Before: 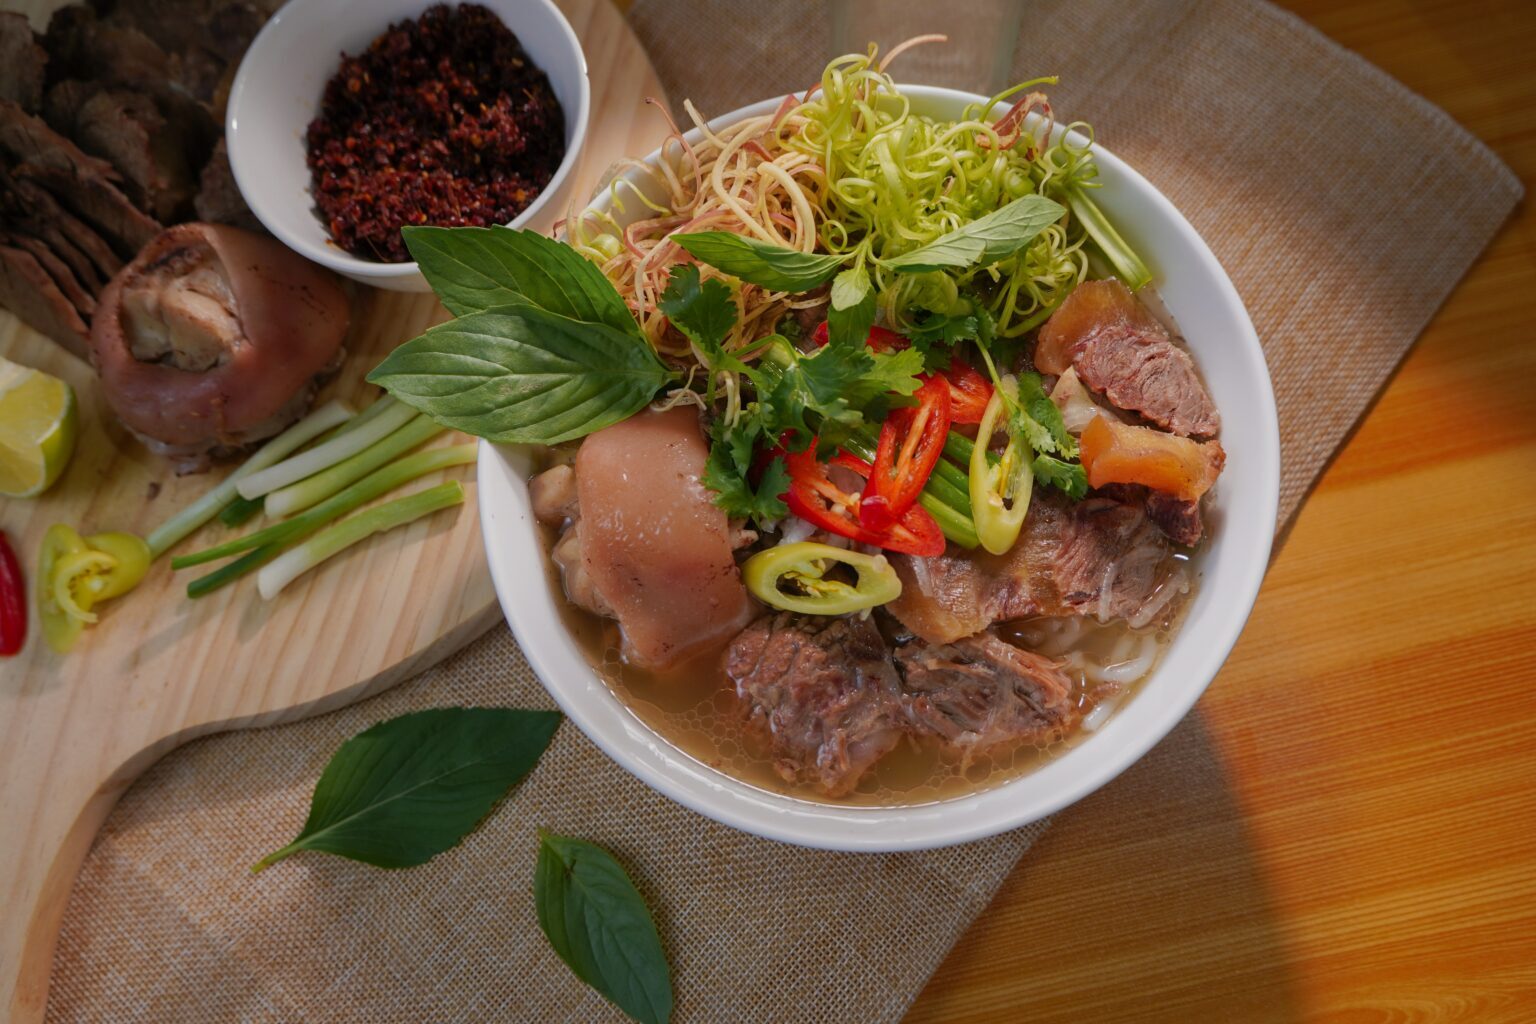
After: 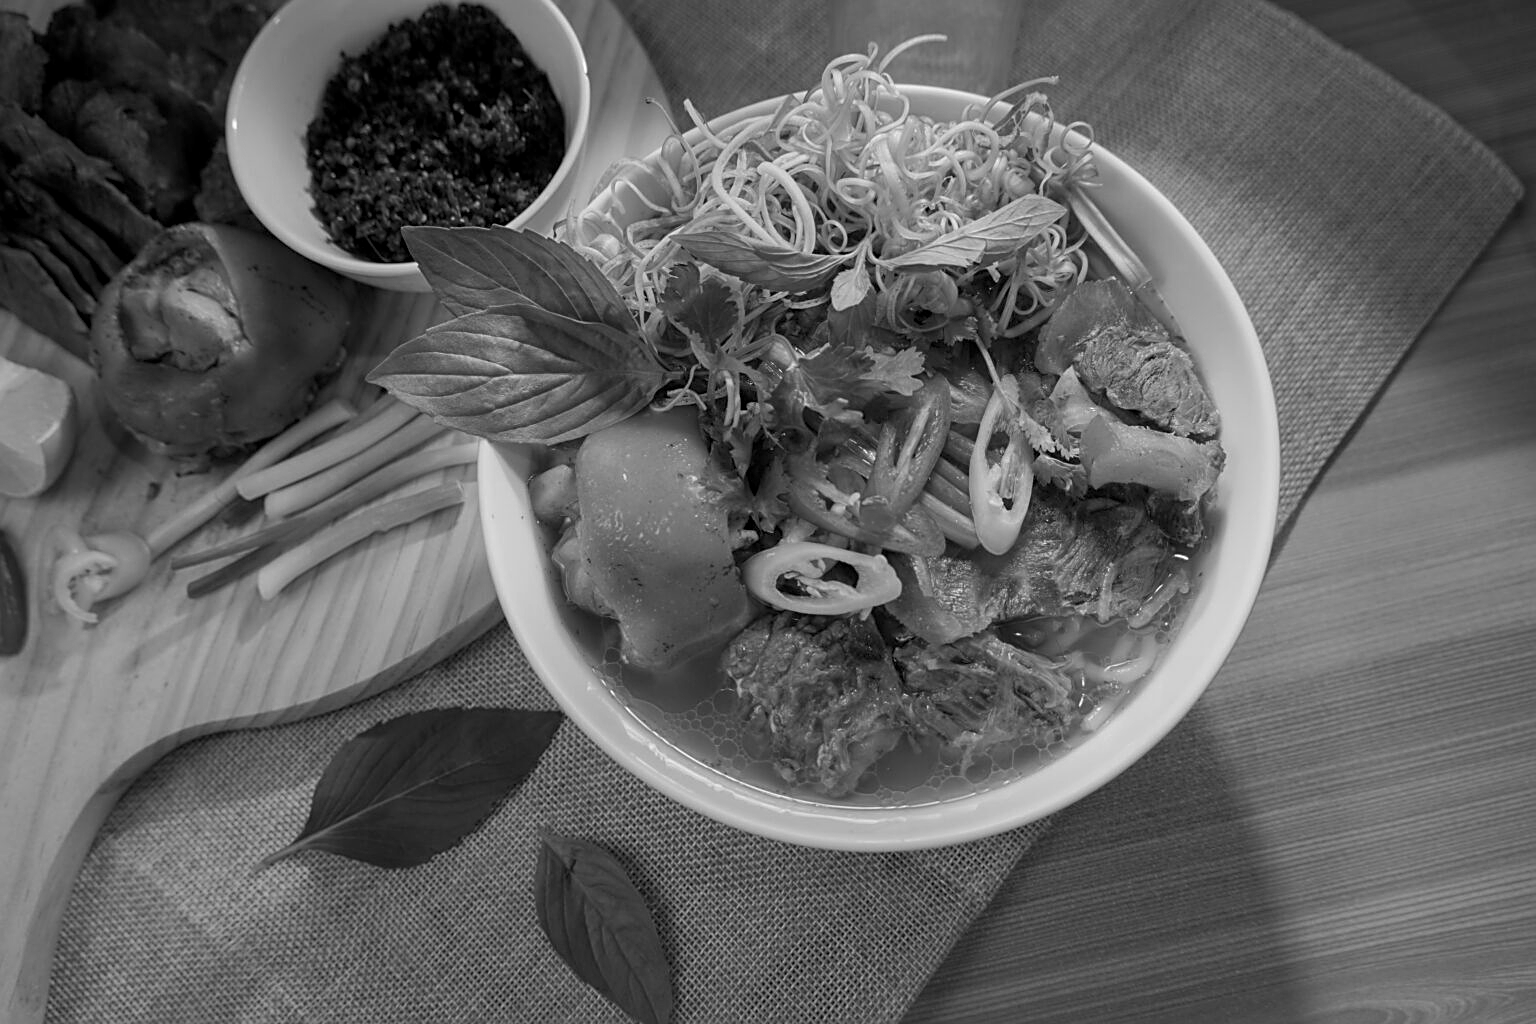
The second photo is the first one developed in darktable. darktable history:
contrast brightness saturation: saturation -1
local contrast: highlights 100%, shadows 100%, detail 120%, midtone range 0.2
sharpen: on, module defaults
levels: levels [0, 0.498, 1]
